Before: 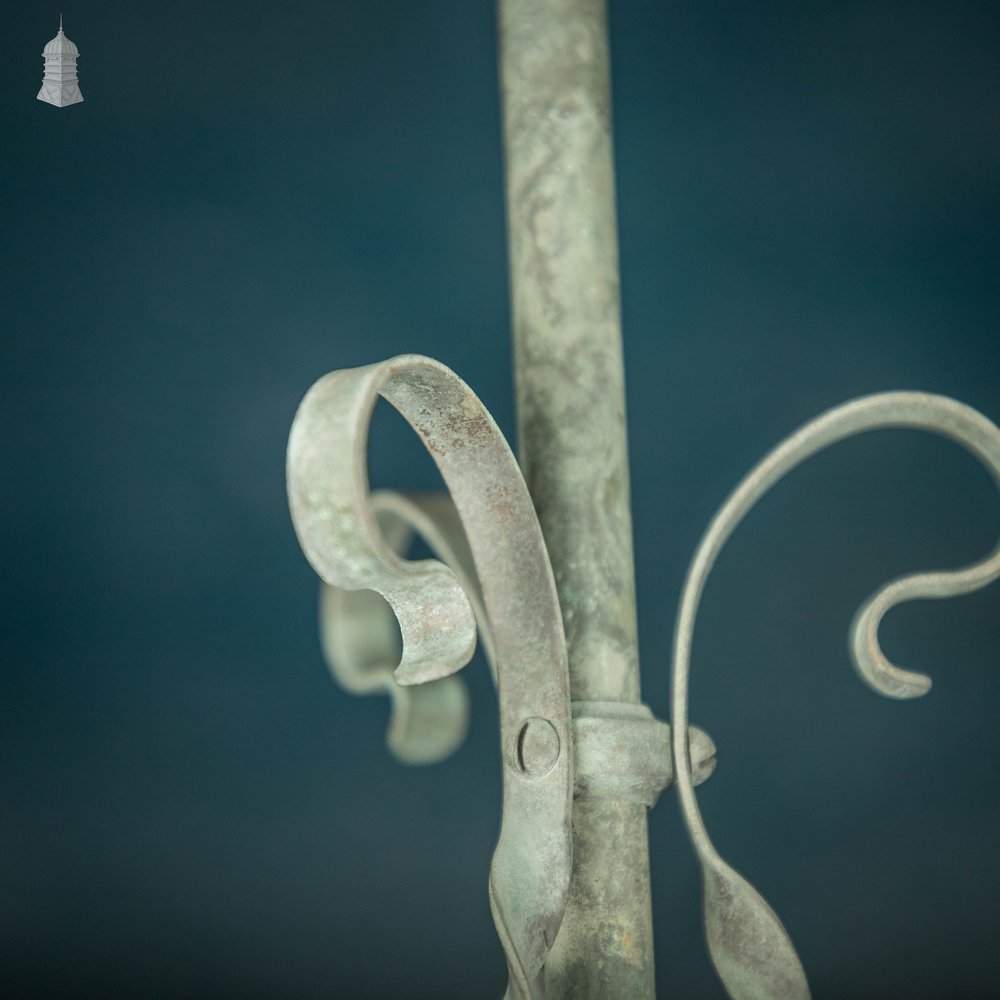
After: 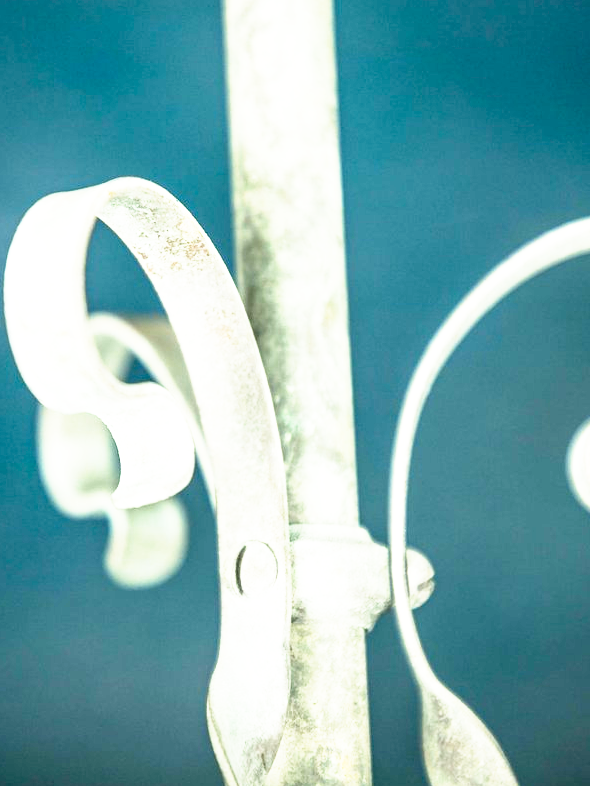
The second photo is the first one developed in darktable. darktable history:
base curve: curves: ch0 [(0, 0) (0.495, 0.917) (1, 1)], preserve colors none
crop and rotate: left 28.256%, top 17.734%, right 12.656%, bottom 3.573%
exposure: black level correction 0.01, exposure 1 EV, compensate highlight preservation false
